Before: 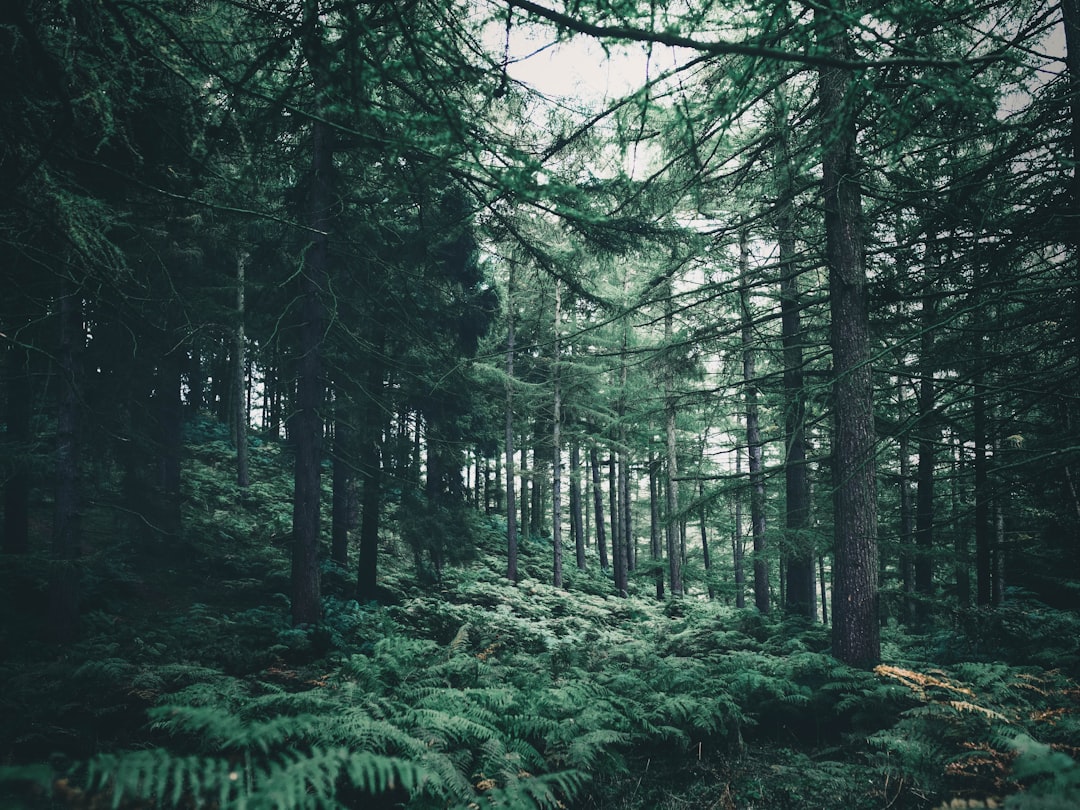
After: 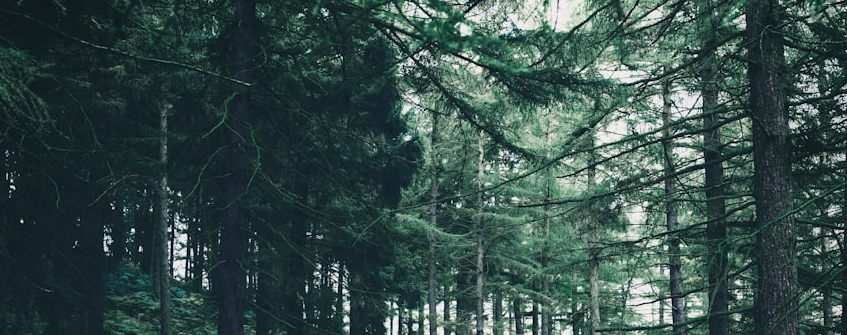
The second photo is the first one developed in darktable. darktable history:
crop: left 7.16%, top 18.442%, right 14.372%, bottom 40.096%
haze removal: compatibility mode true, adaptive false
